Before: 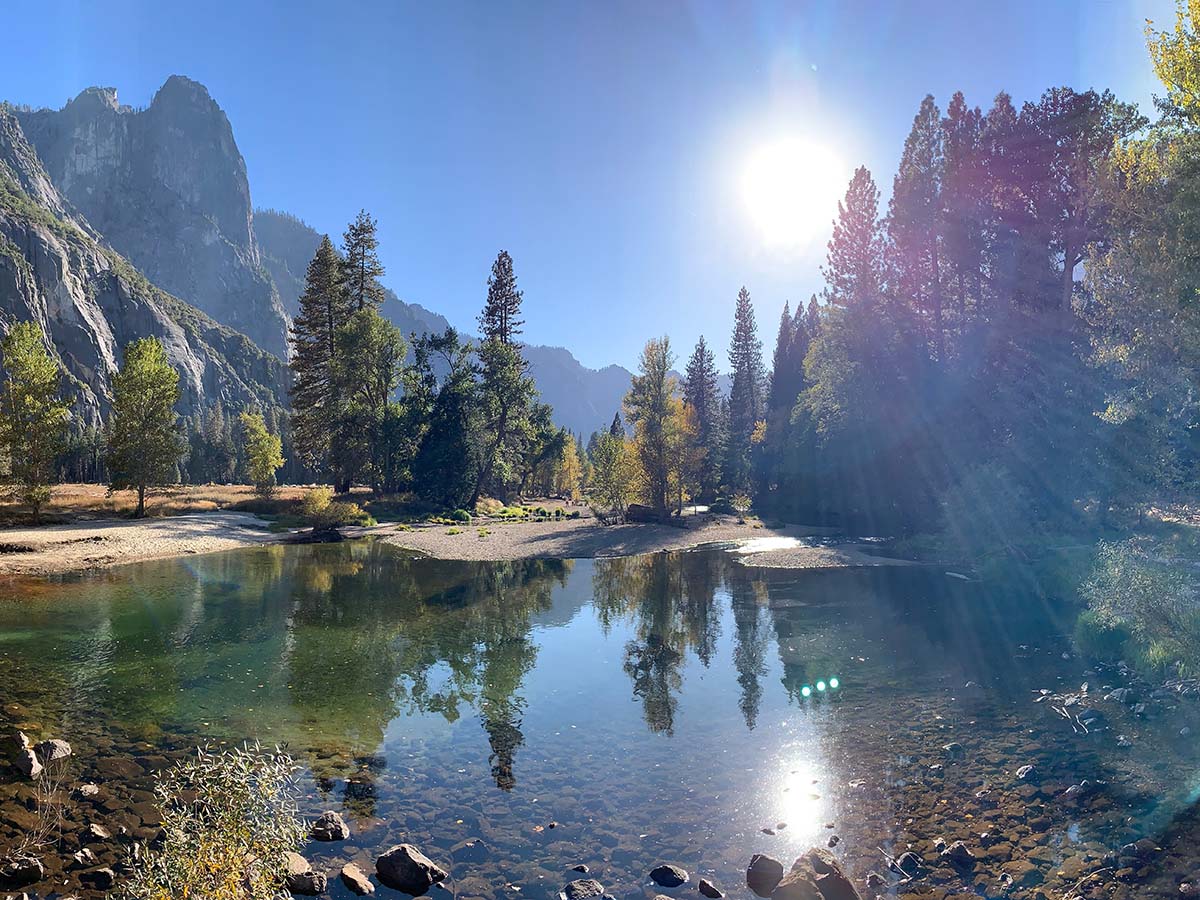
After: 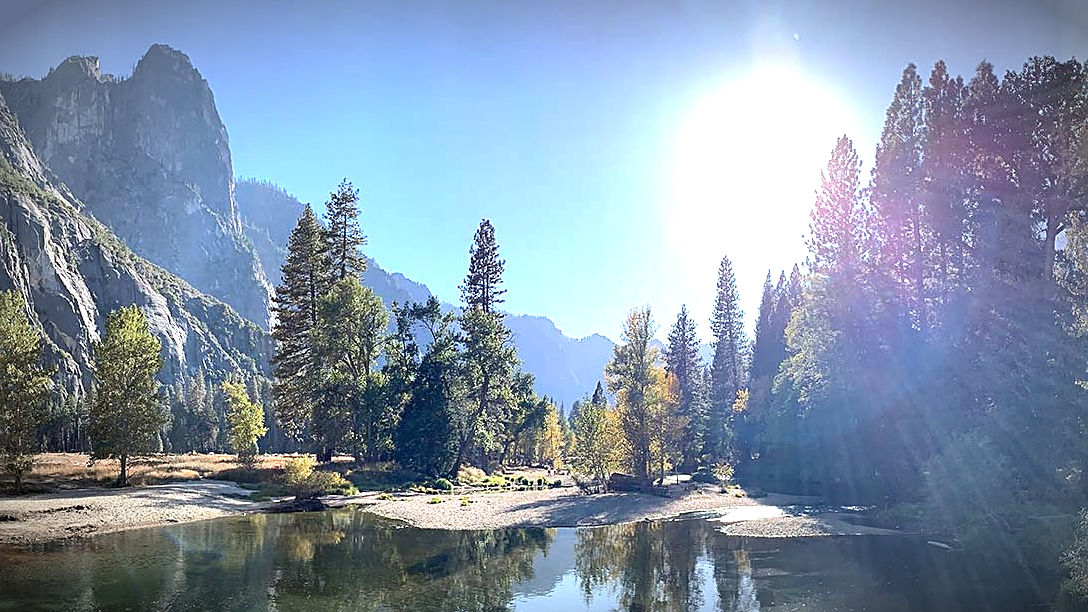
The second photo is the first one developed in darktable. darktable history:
sharpen: on, module defaults
vignetting: fall-off start 67.5%, fall-off radius 67.23%, brightness -0.813, automatic ratio true
exposure: exposure 0.943 EV, compensate highlight preservation false
white balance: red 0.986, blue 1.01
crop: left 1.509%, top 3.452%, right 7.696%, bottom 28.452%
color zones: curves: ch0 [(0, 0.5) (0.143, 0.5) (0.286, 0.456) (0.429, 0.5) (0.571, 0.5) (0.714, 0.5) (0.857, 0.5) (1, 0.5)]; ch1 [(0, 0.5) (0.143, 0.5) (0.286, 0.422) (0.429, 0.5) (0.571, 0.5) (0.714, 0.5) (0.857, 0.5) (1, 0.5)]
